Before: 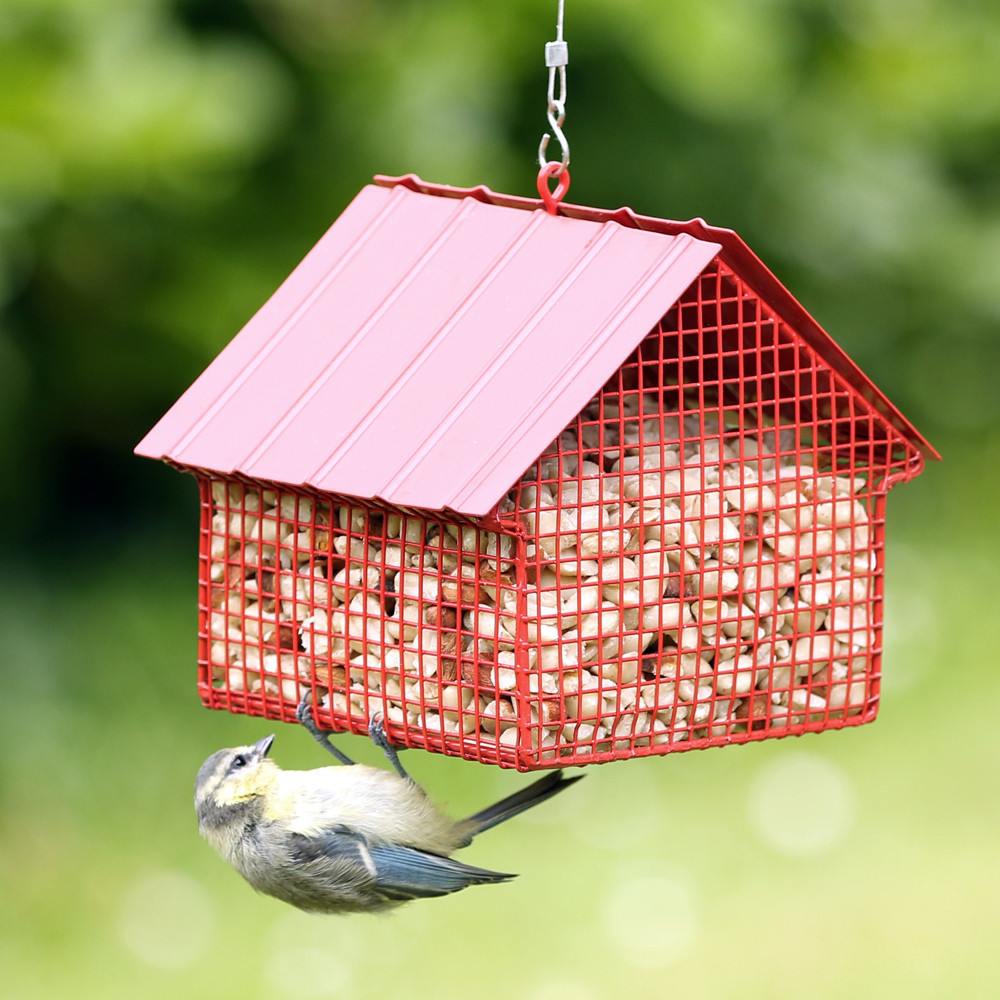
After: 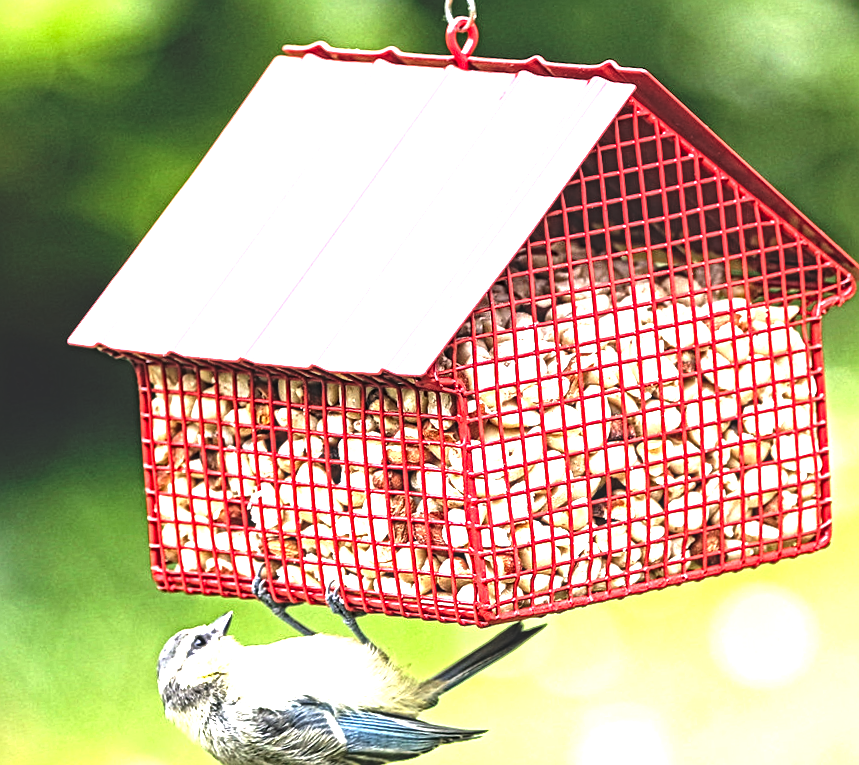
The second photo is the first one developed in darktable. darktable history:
rotate and perspective: rotation -4.98°, automatic cropping off
rgb curve: curves: ch0 [(0, 0.186) (0.314, 0.284) (0.775, 0.708) (1, 1)], compensate middle gray true, preserve colors none
tone equalizer: on, module defaults
exposure: exposure 1.089 EV, compensate highlight preservation false
local contrast: mode bilateral grid, contrast 20, coarseness 3, detail 300%, midtone range 0.2
crop: left 9.712%, top 16.928%, right 10.845%, bottom 12.332%
